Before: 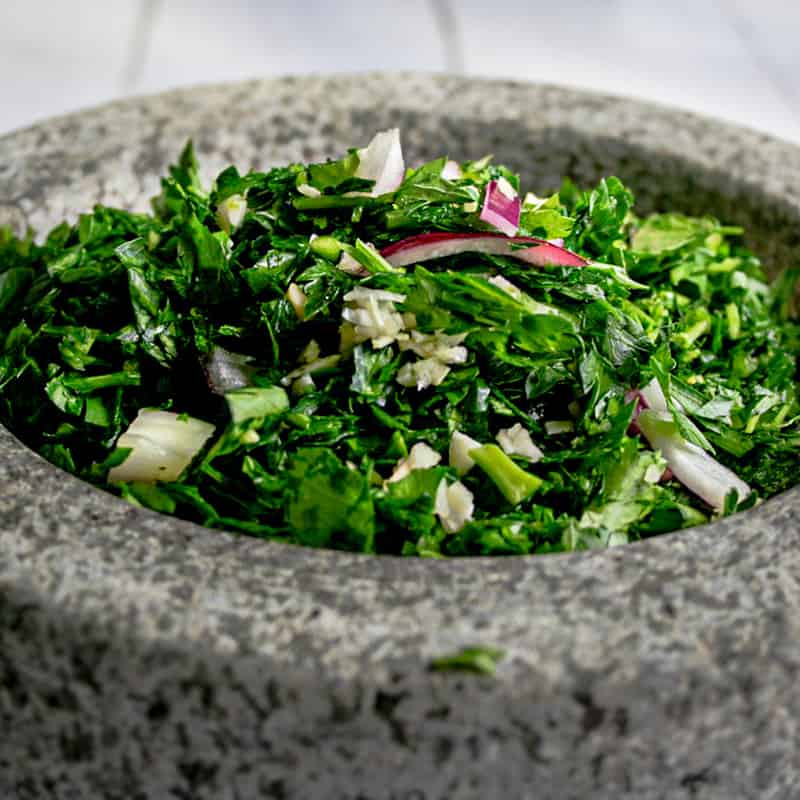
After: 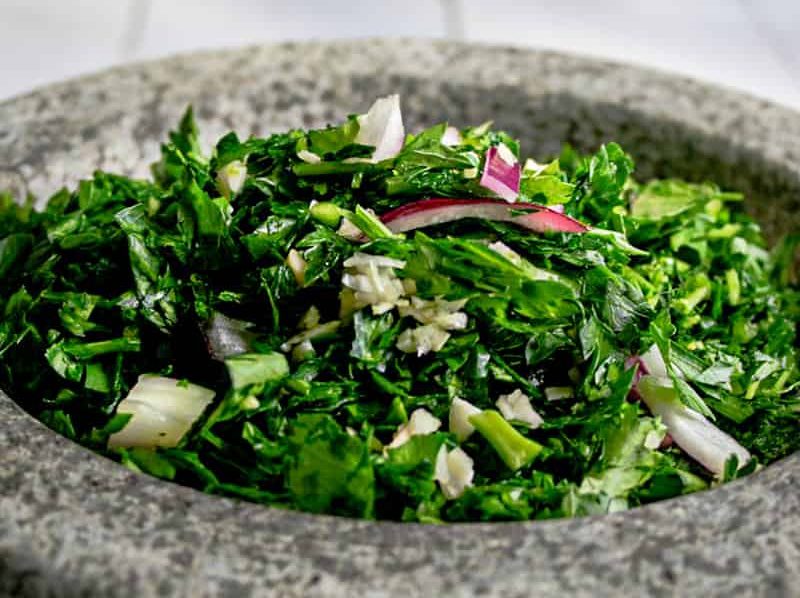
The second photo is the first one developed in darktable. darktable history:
crop: top 4.278%, bottom 20.936%
